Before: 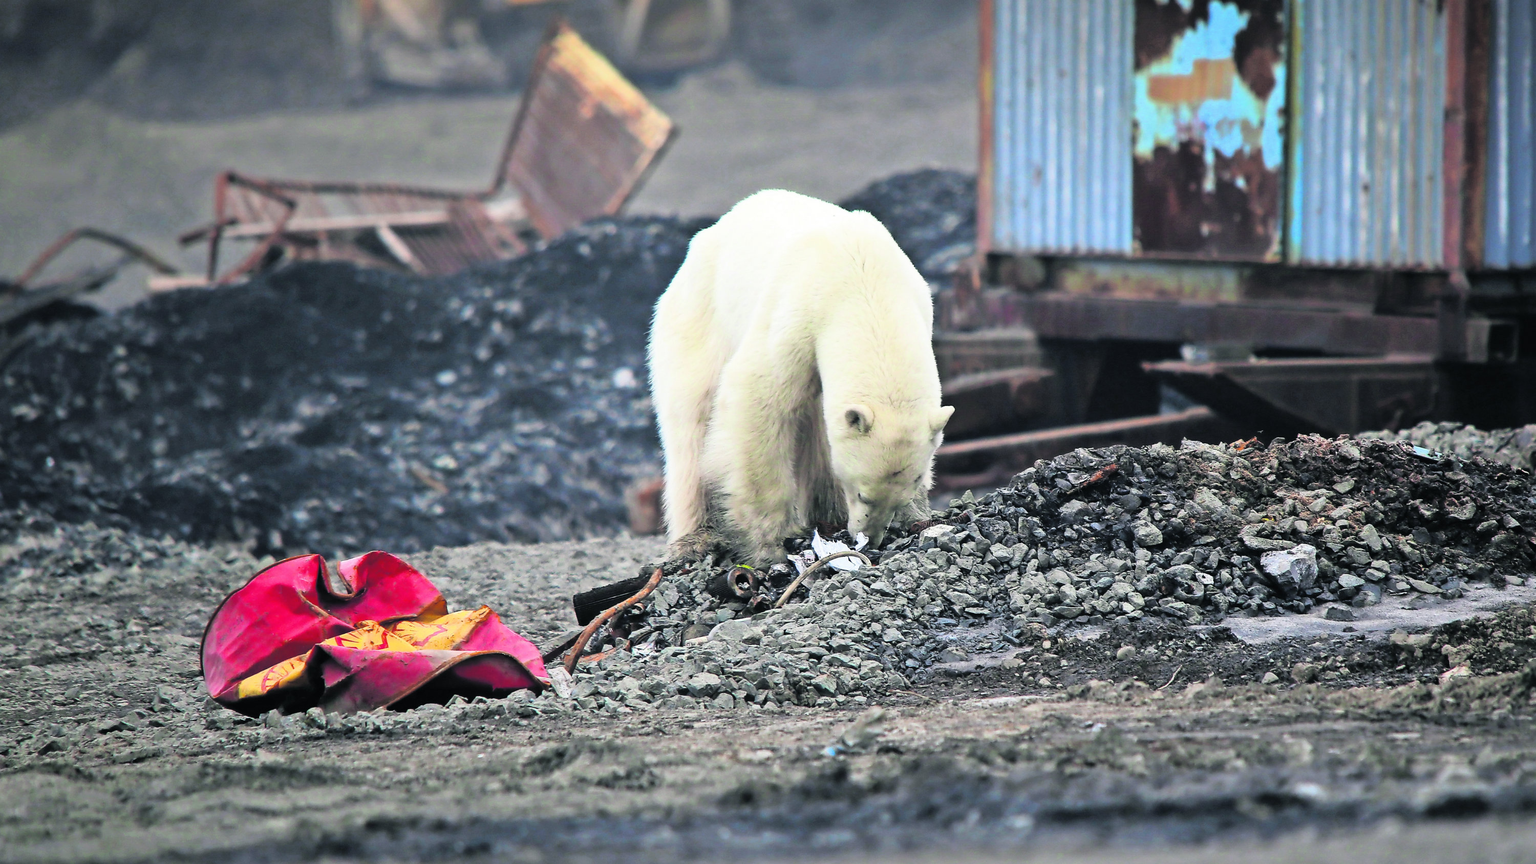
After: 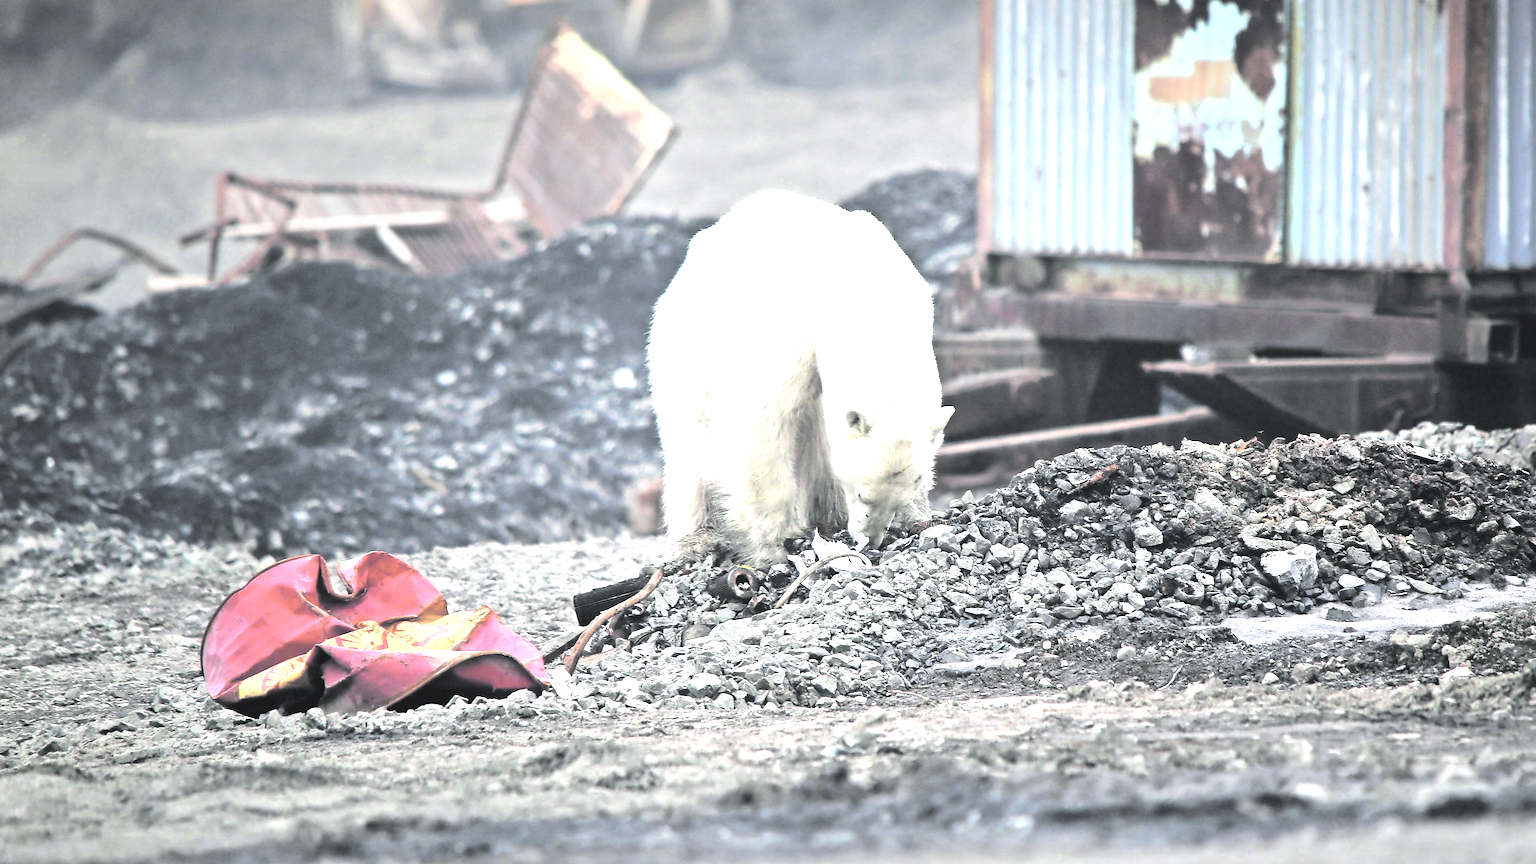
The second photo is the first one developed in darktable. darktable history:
exposure: exposure 1.157 EV, compensate exposure bias true, compensate highlight preservation false
contrast brightness saturation: brightness 0.19, saturation -0.497
